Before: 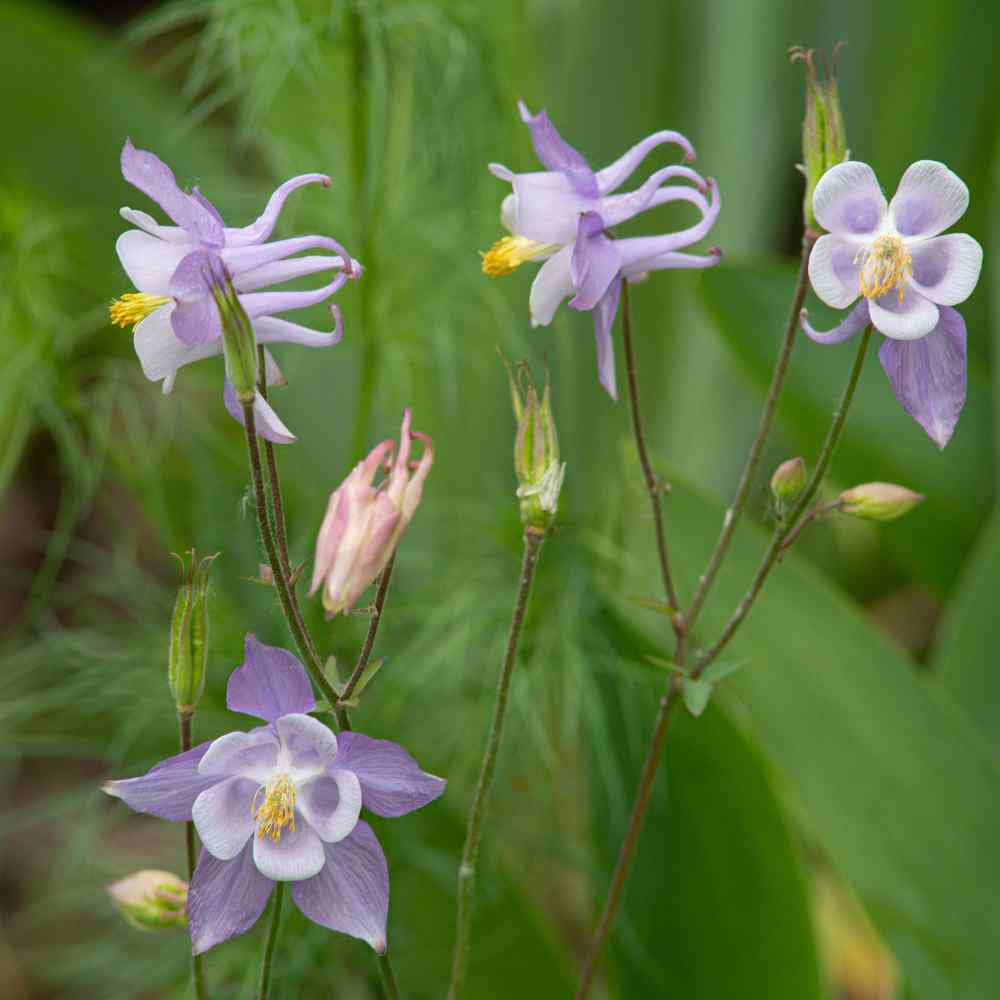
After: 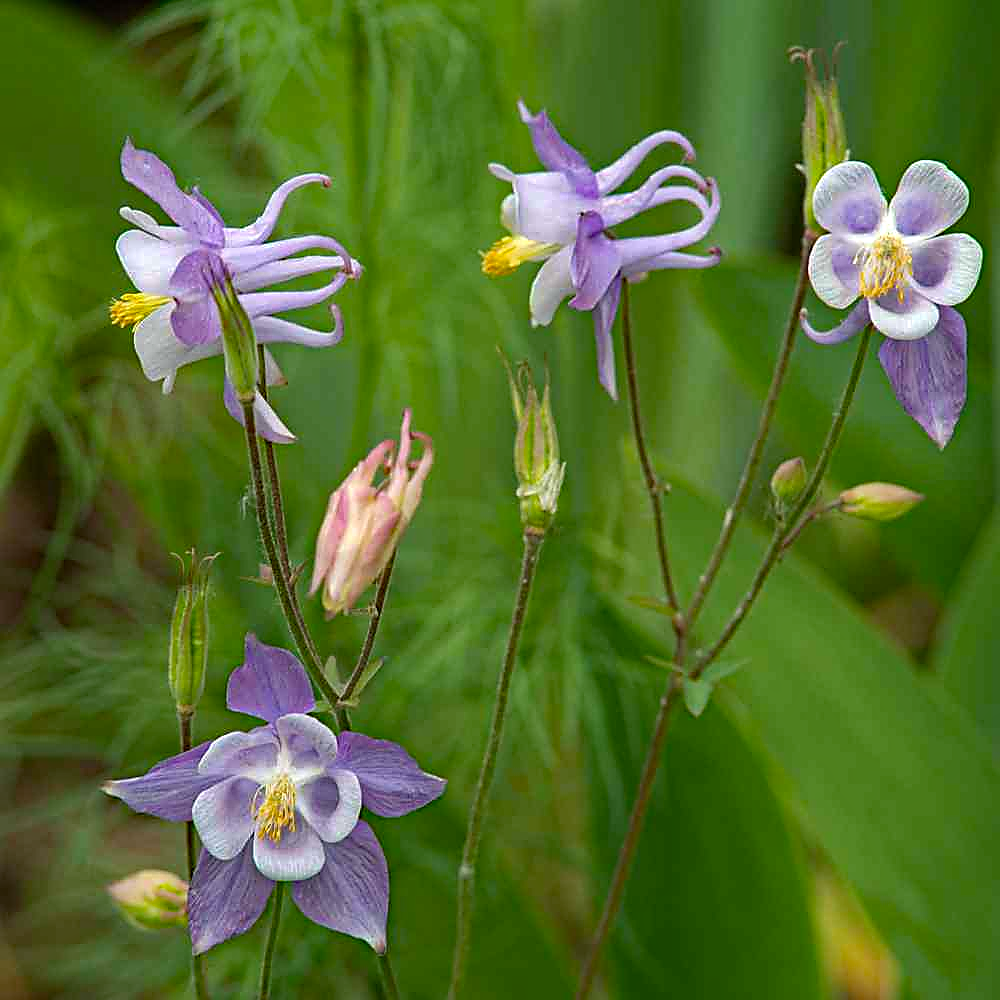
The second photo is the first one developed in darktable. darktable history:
haze removal: strength 0.498, distance 0.436, compatibility mode true, adaptive false
sharpen: radius 1.393, amount 1.244, threshold 0.85
